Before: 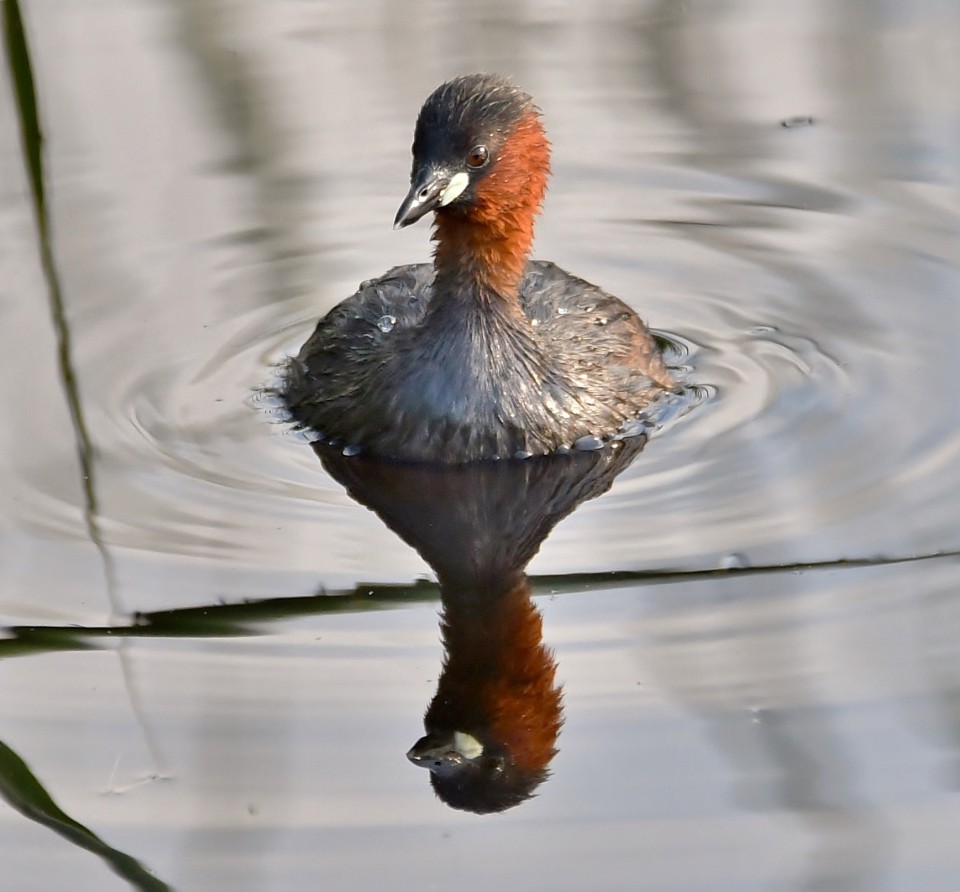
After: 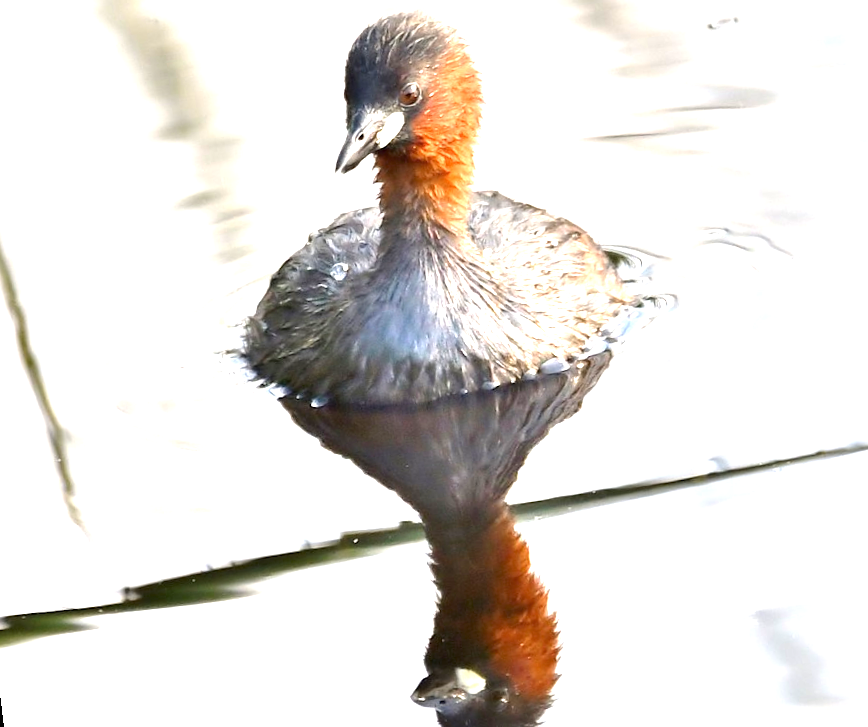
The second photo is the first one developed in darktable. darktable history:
exposure: black level correction 0, exposure 1.75 EV, compensate exposure bias true, compensate highlight preservation false
rotate and perspective: rotation -6.83°, automatic cropping off
crop: left 7.856%, top 11.836%, right 10.12%, bottom 15.387%
